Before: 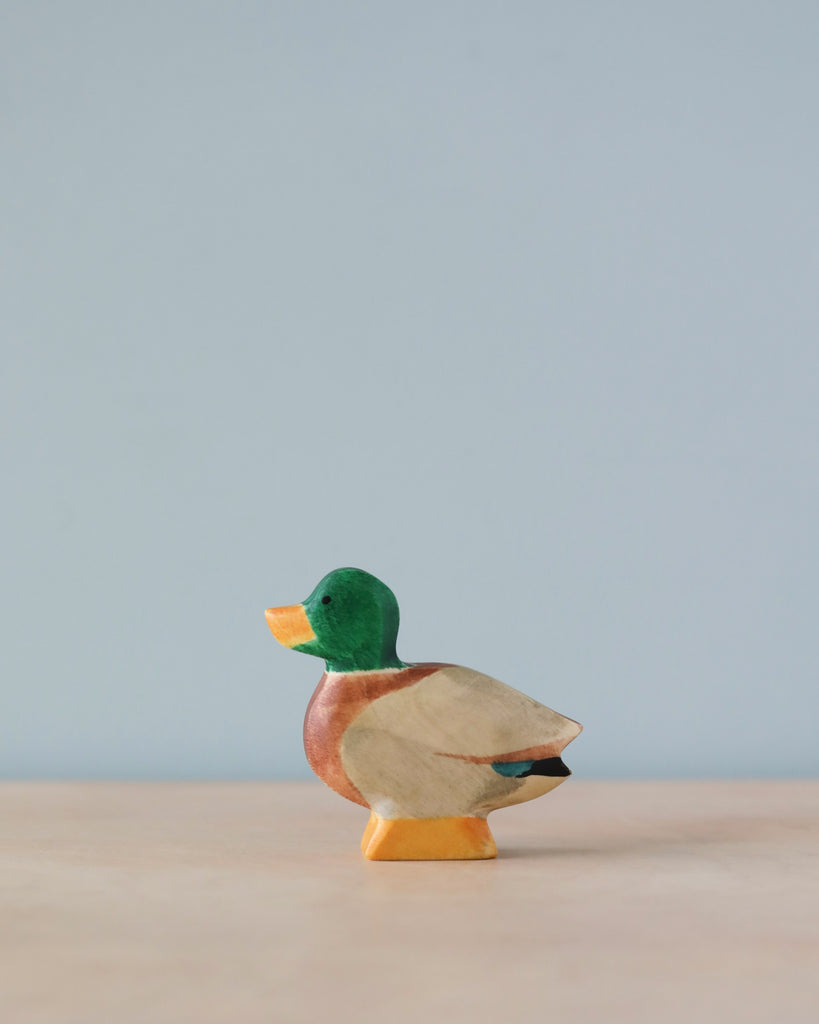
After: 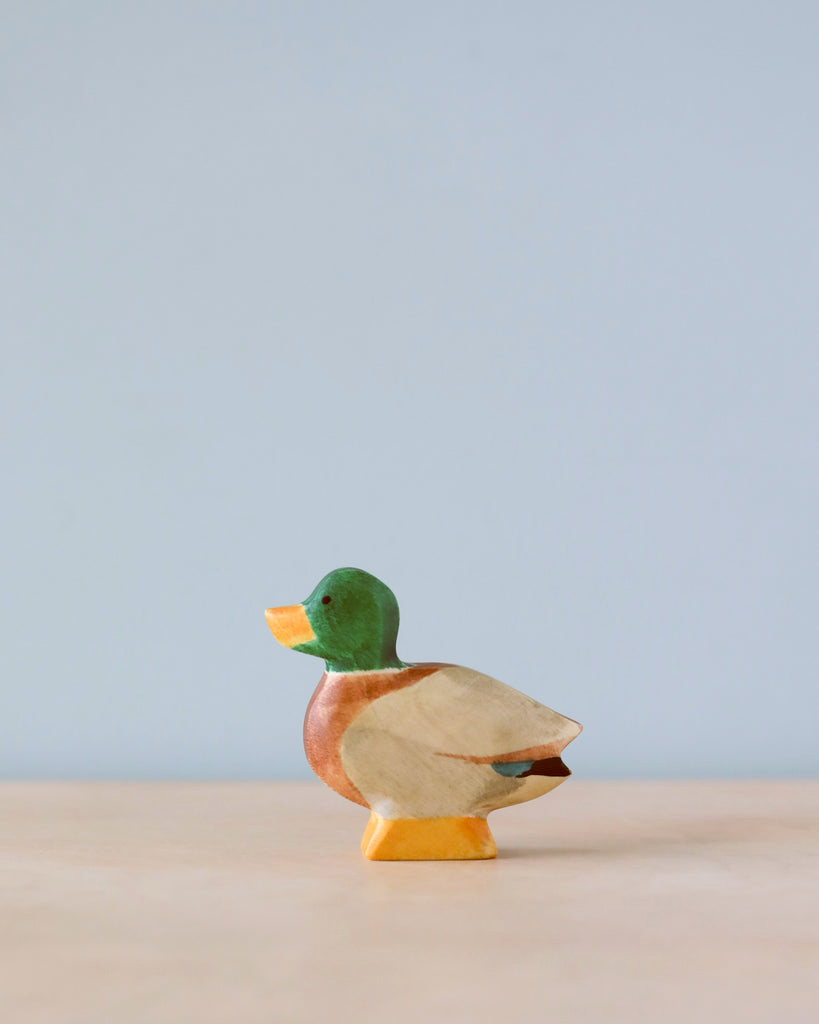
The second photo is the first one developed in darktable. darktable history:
color balance: lift [1, 1.011, 0.999, 0.989], gamma [1.109, 1.045, 1.039, 0.955], gain [0.917, 0.936, 0.952, 1.064], contrast 2.32%, contrast fulcrum 19%, output saturation 101%
bloom: size 9%, threshold 100%, strength 7%
exposure: exposure 0.2 EV, compensate highlight preservation false
